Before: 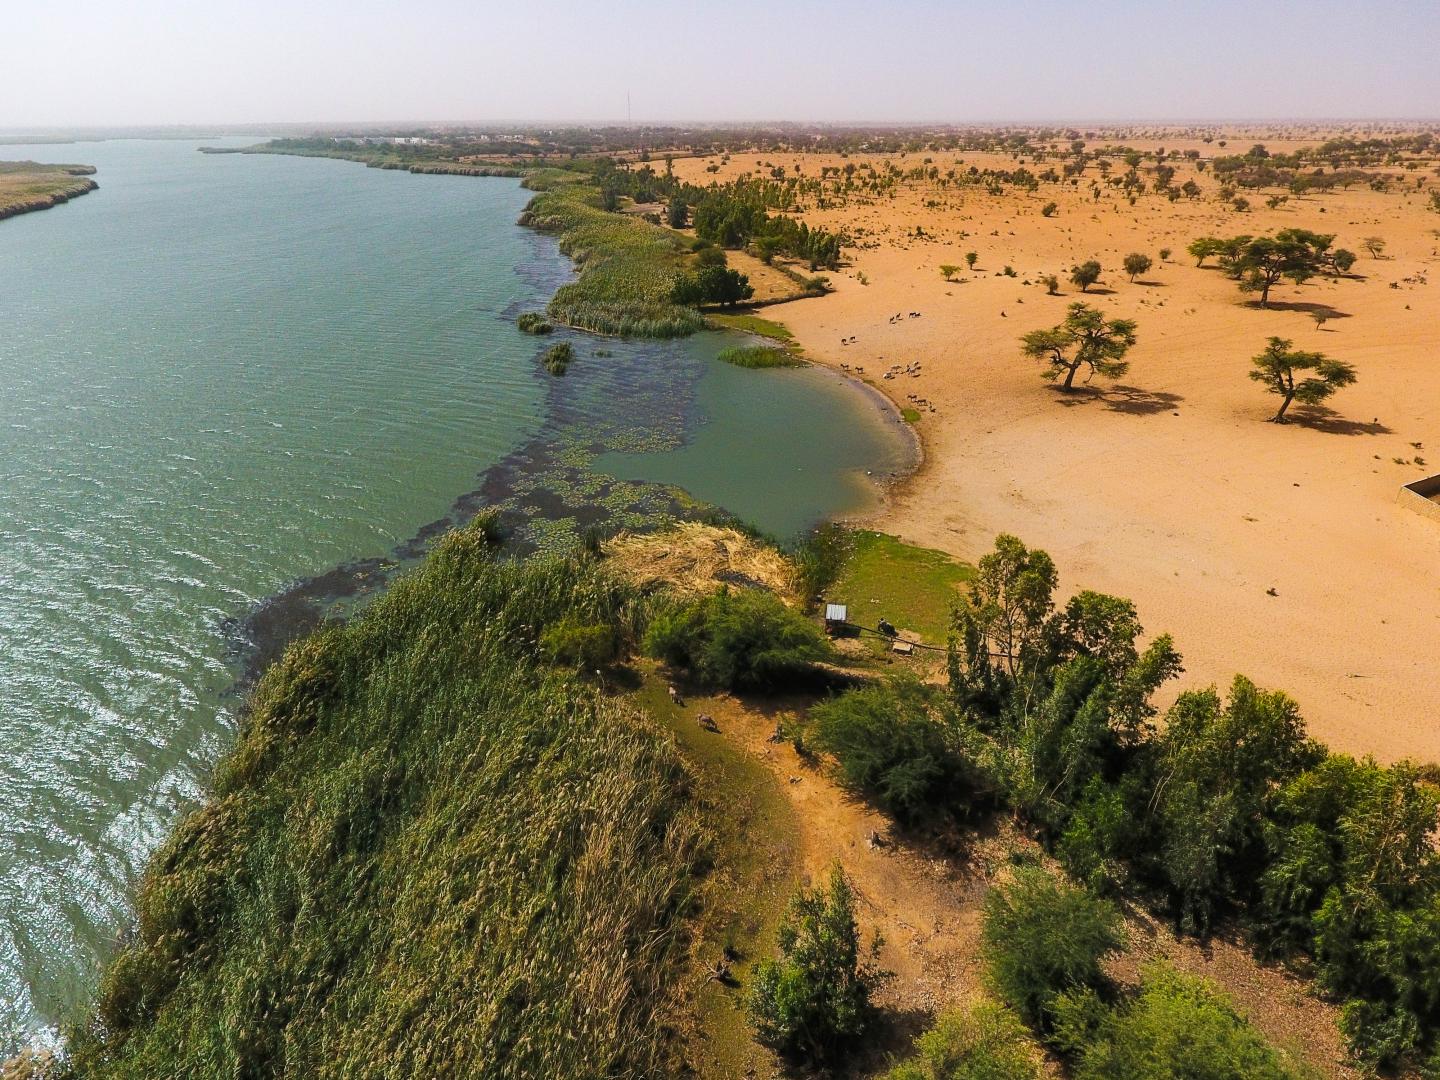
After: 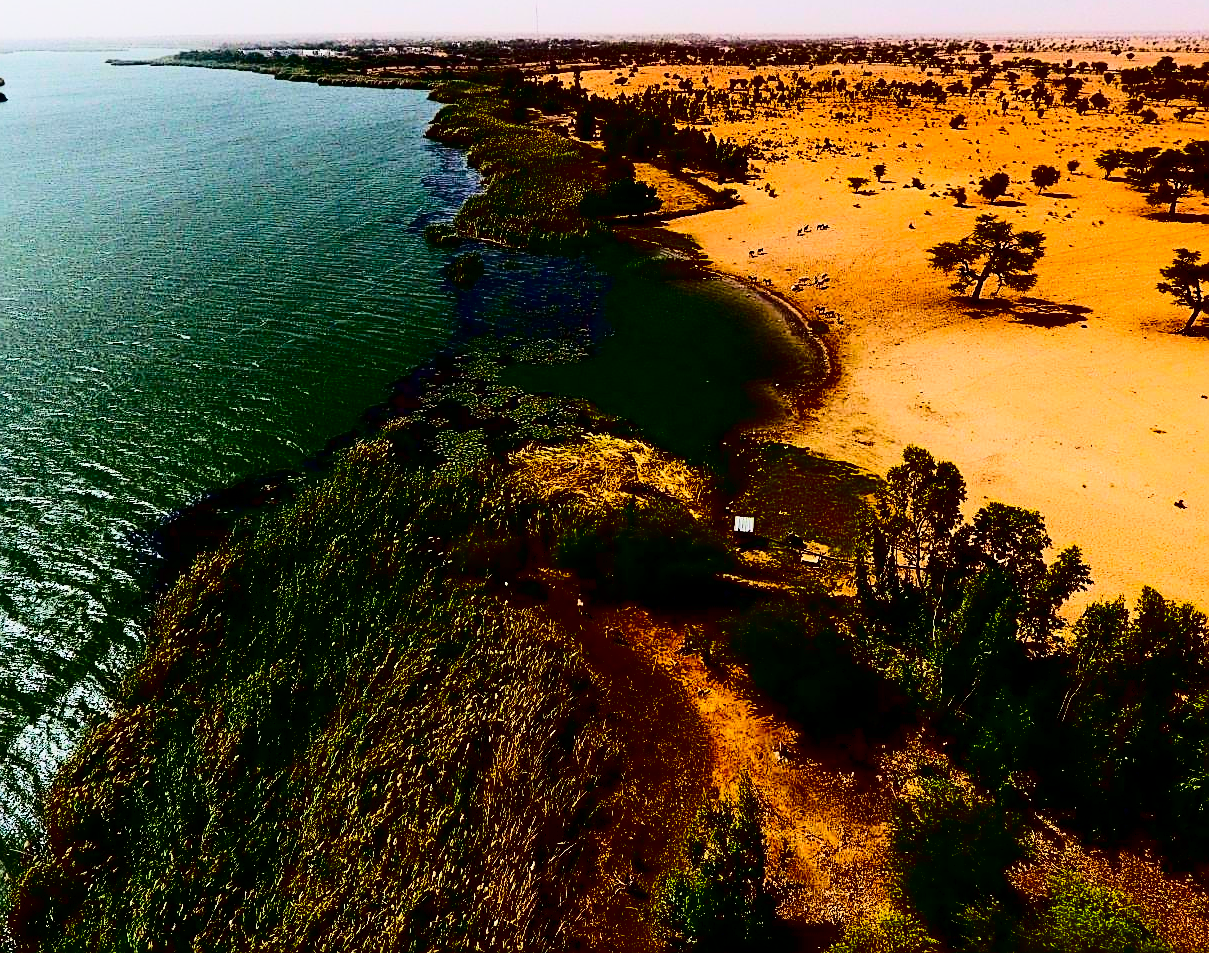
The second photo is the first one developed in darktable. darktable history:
contrast brightness saturation: contrast 0.77, brightness -1, saturation 1
sharpen: on, module defaults
crop: left 6.446%, top 8.188%, right 9.538%, bottom 3.548%
white balance: emerald 1
sigmoid: contrast 1.22, skew 0.65
